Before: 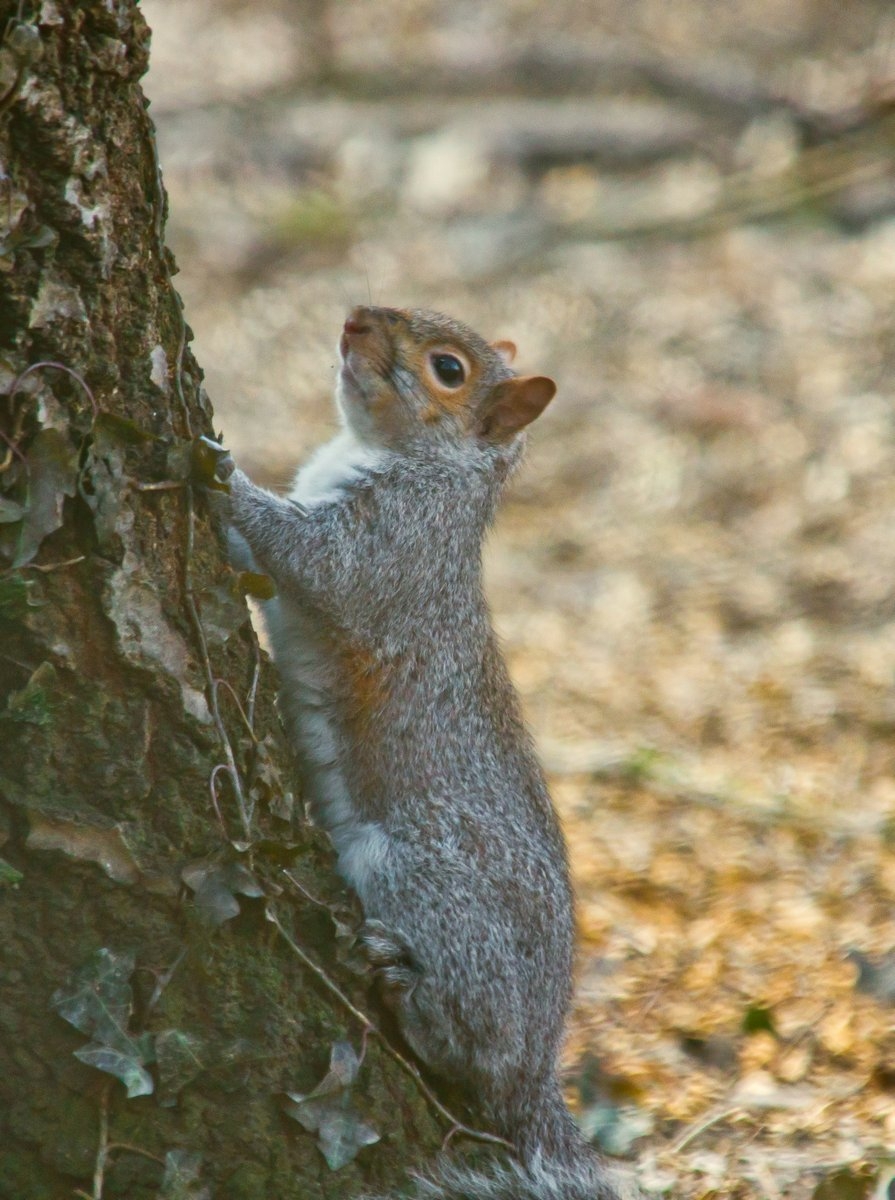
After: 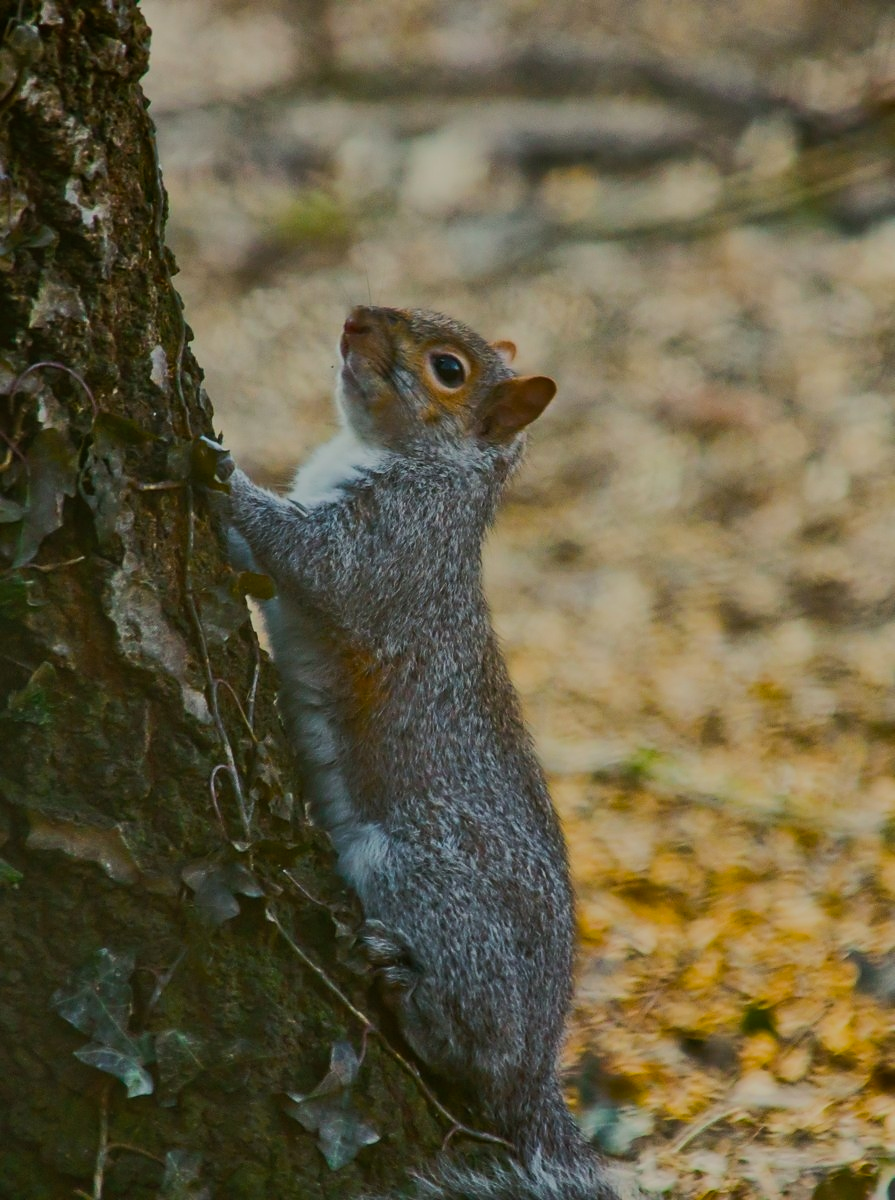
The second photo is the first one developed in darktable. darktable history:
sharpen: radius 1.825, amount 0.401, threshold 1.422
shadows and highlights: shadows 21.02, highlights -37.4, soften with gaussian
filmic rgb: black relative exposure -7.65 EV, white relative exposure 4.56 EV, hardness 3.61
color balance rgb: shadows lift › luminance -9.297%, linear chroma grading › global chroma 9.908%, perceptual saturation grading › global saturation 30.386%, perceptual brilliance grading › highlights 3.144%, perceptual brilliance grading › mid-tones -18.501%, perceptual brilliance grading › shadows -41.649%, contrast -29.397%
